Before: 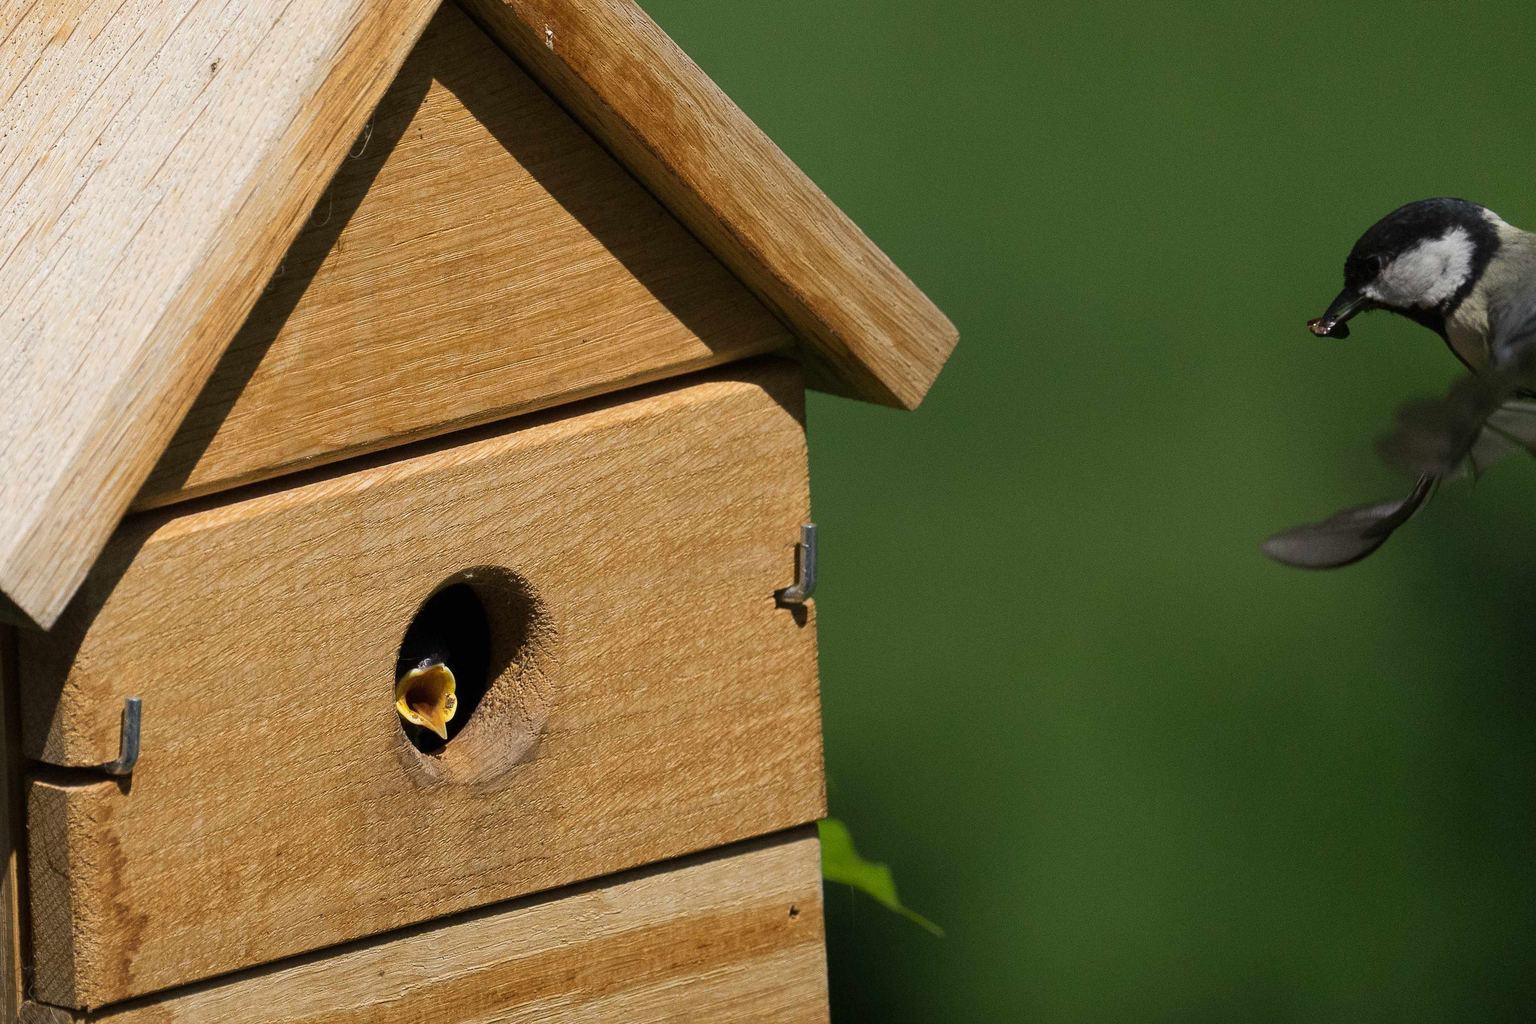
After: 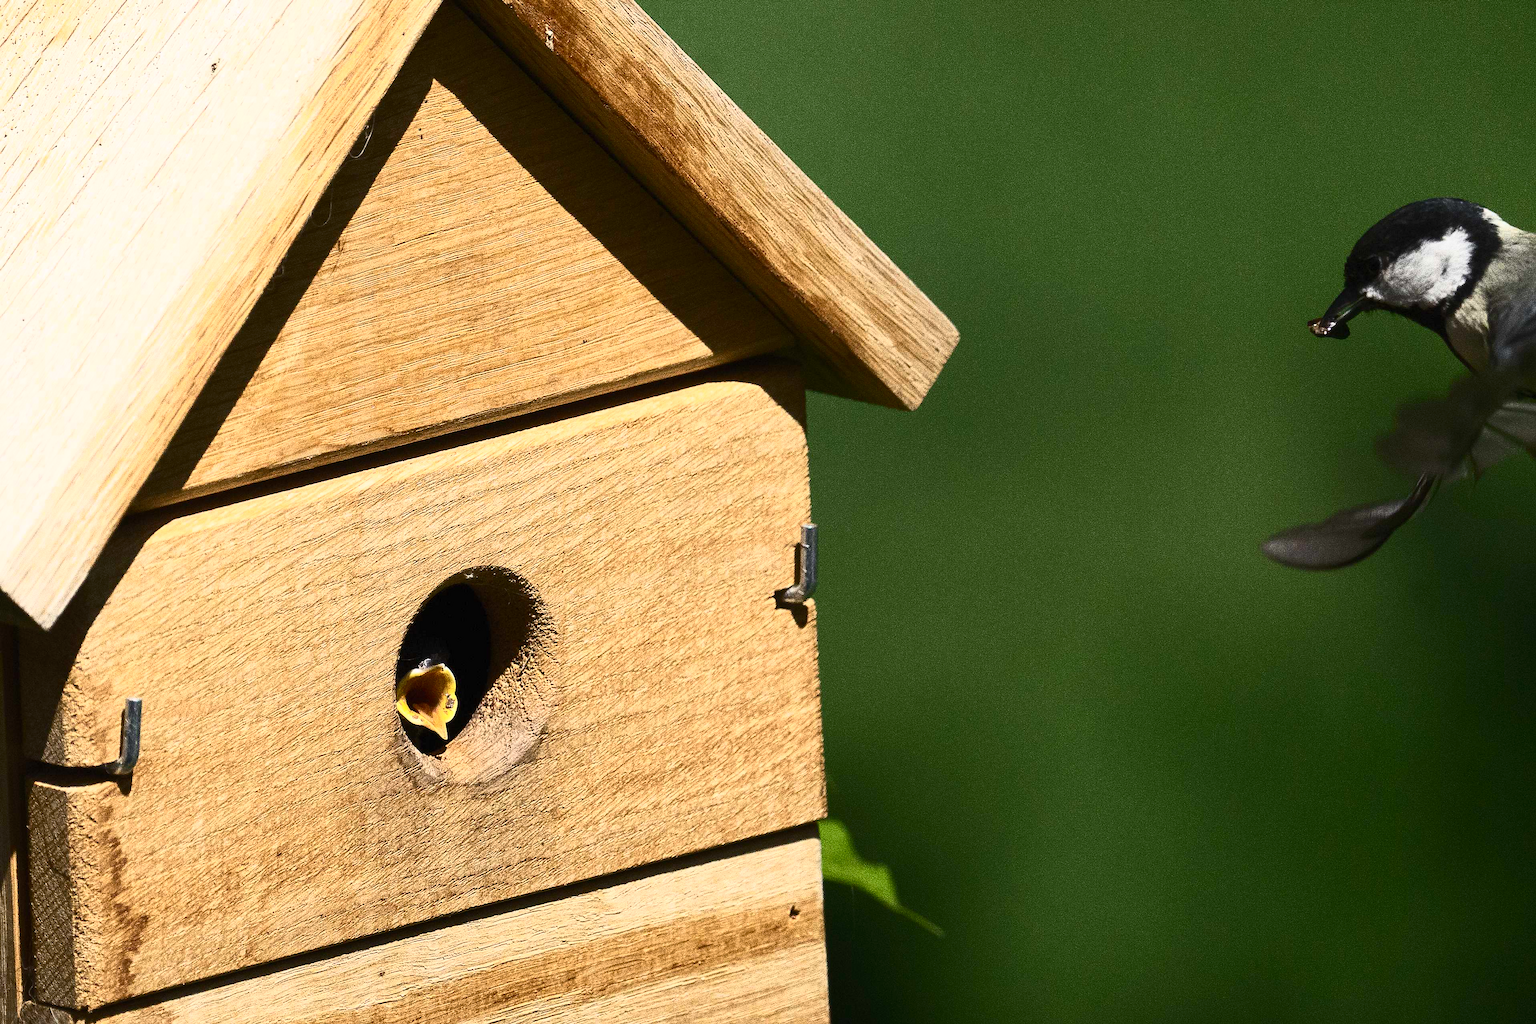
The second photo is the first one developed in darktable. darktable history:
sharpen: radius 1.272, amount 0.305, threshold 0
contrast brightness saturation: contrast 0.62, brightness 0.34, saturation 0.14
